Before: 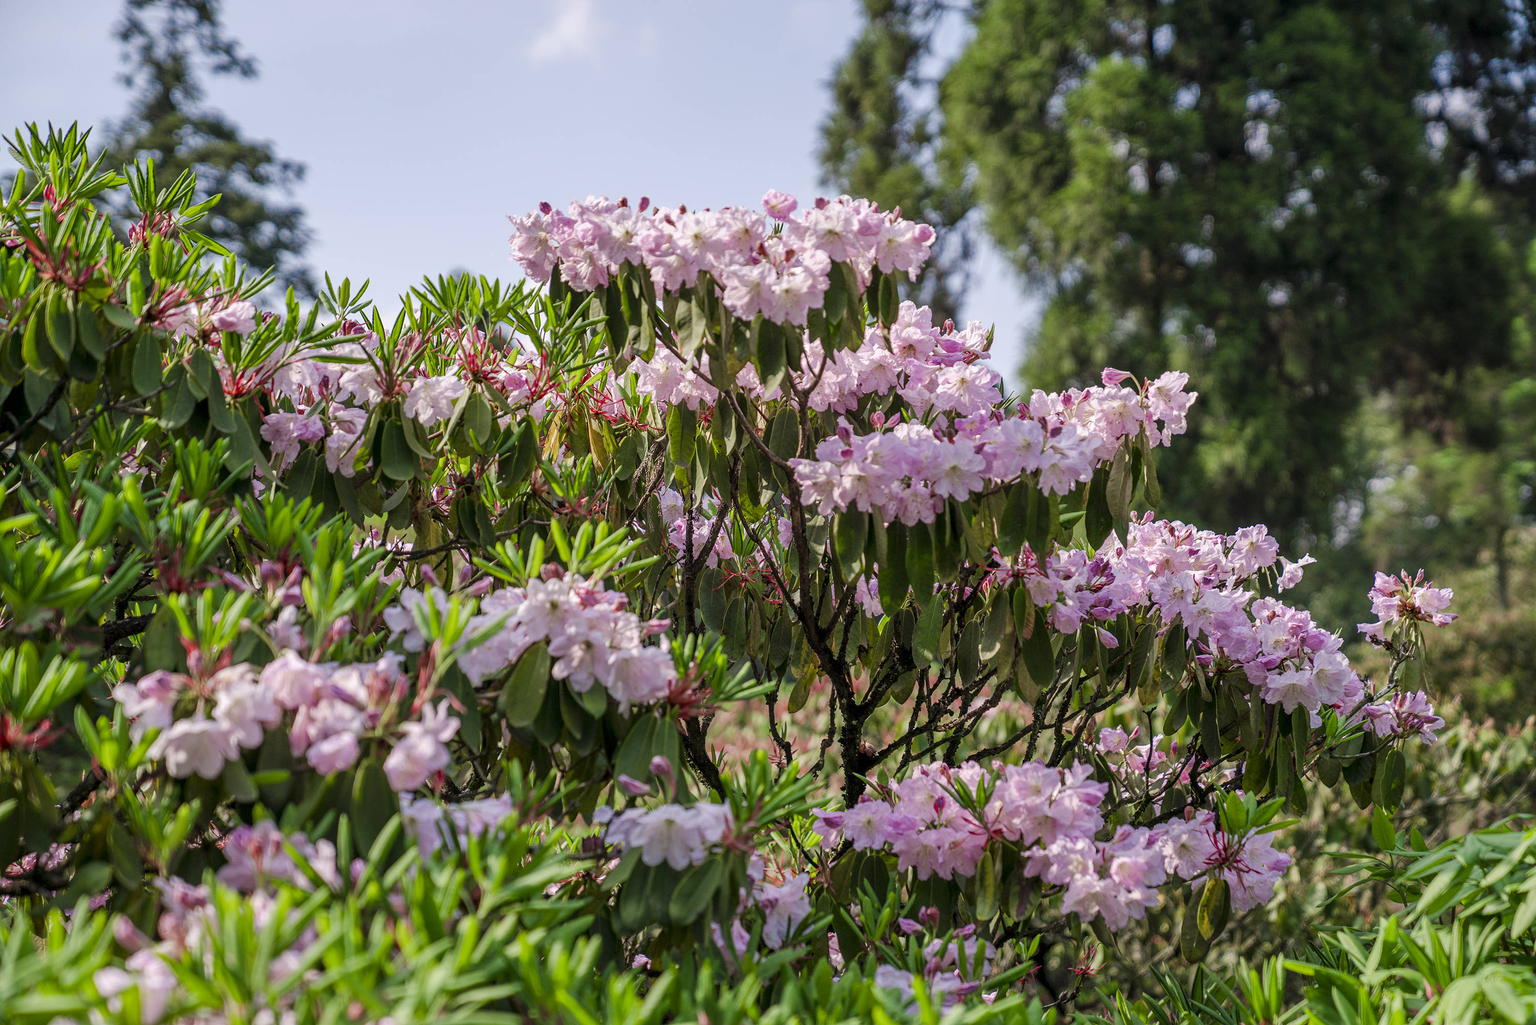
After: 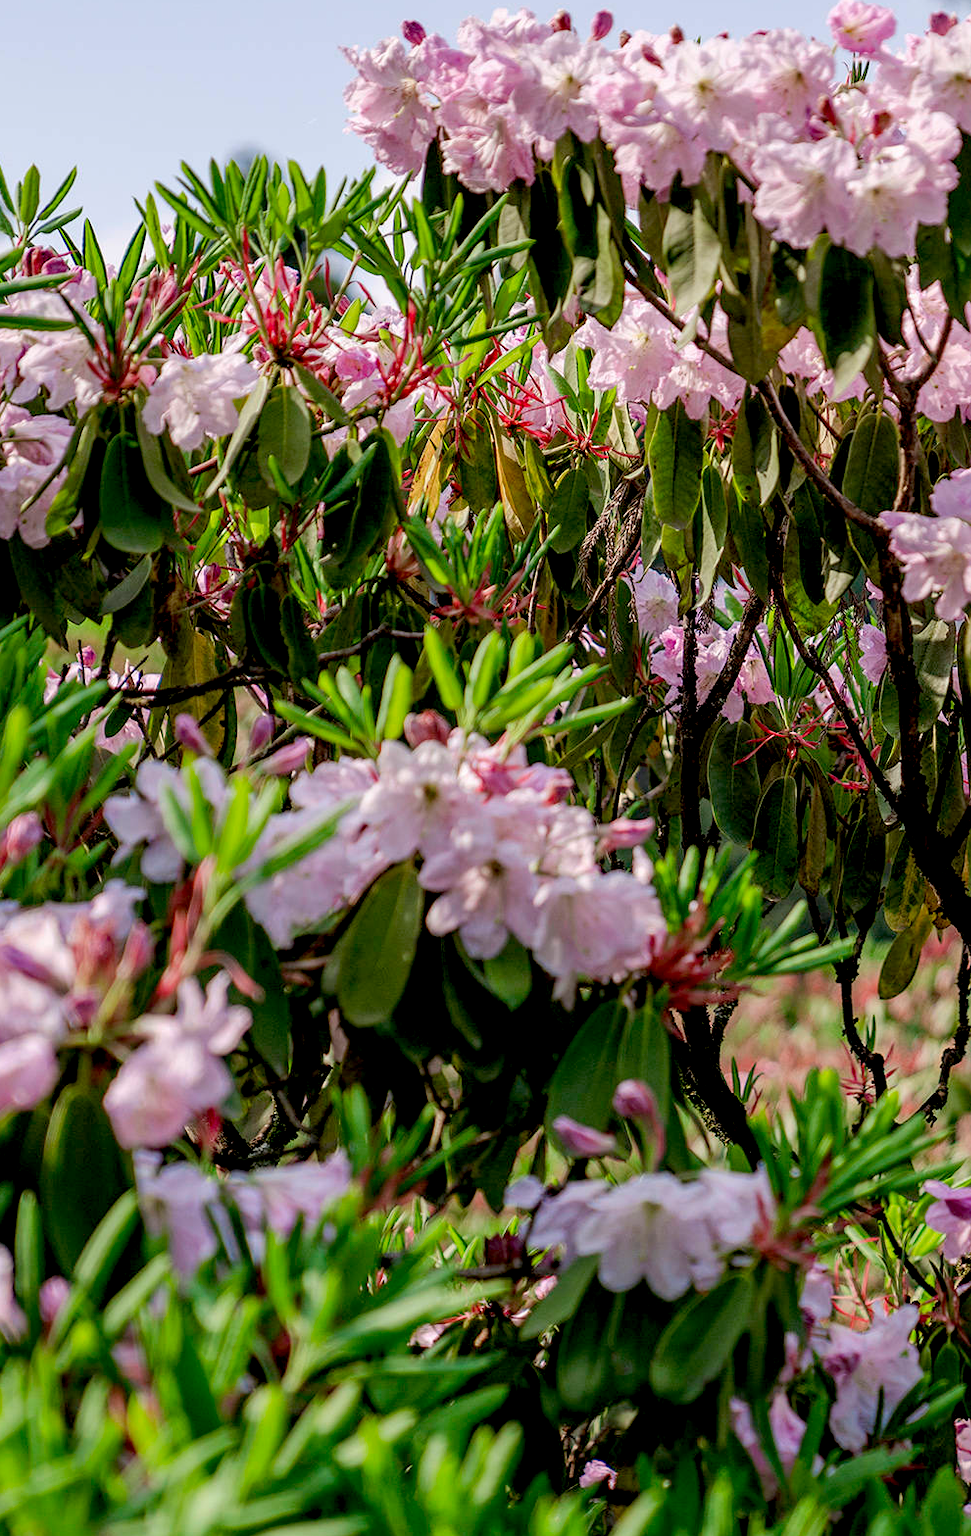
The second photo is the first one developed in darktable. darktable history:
crop and rotate: left 21.458%, top 18.681%, right 45.503%, bottom 3.001%
exposure: black level correction 0.017, exposure -0.007 EV, compensate highlight preservation false
